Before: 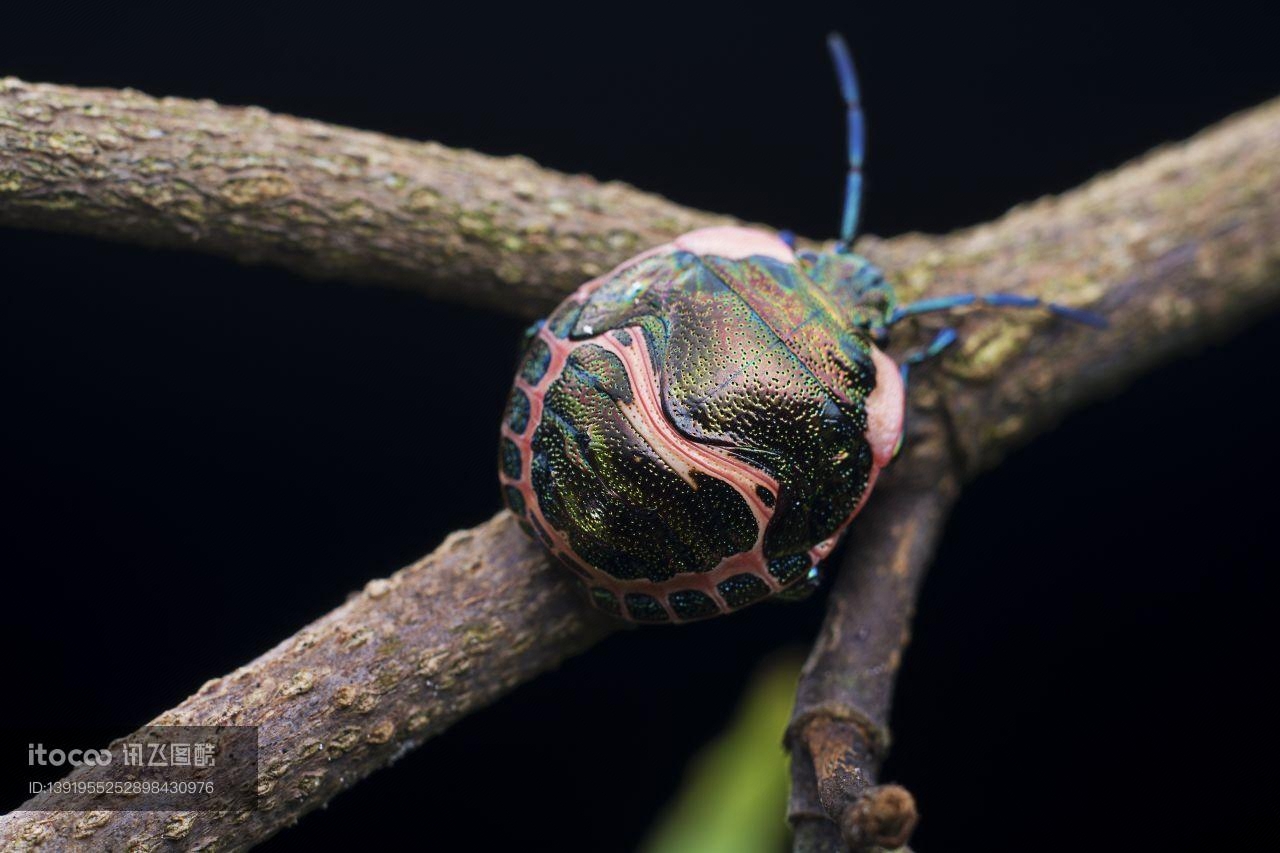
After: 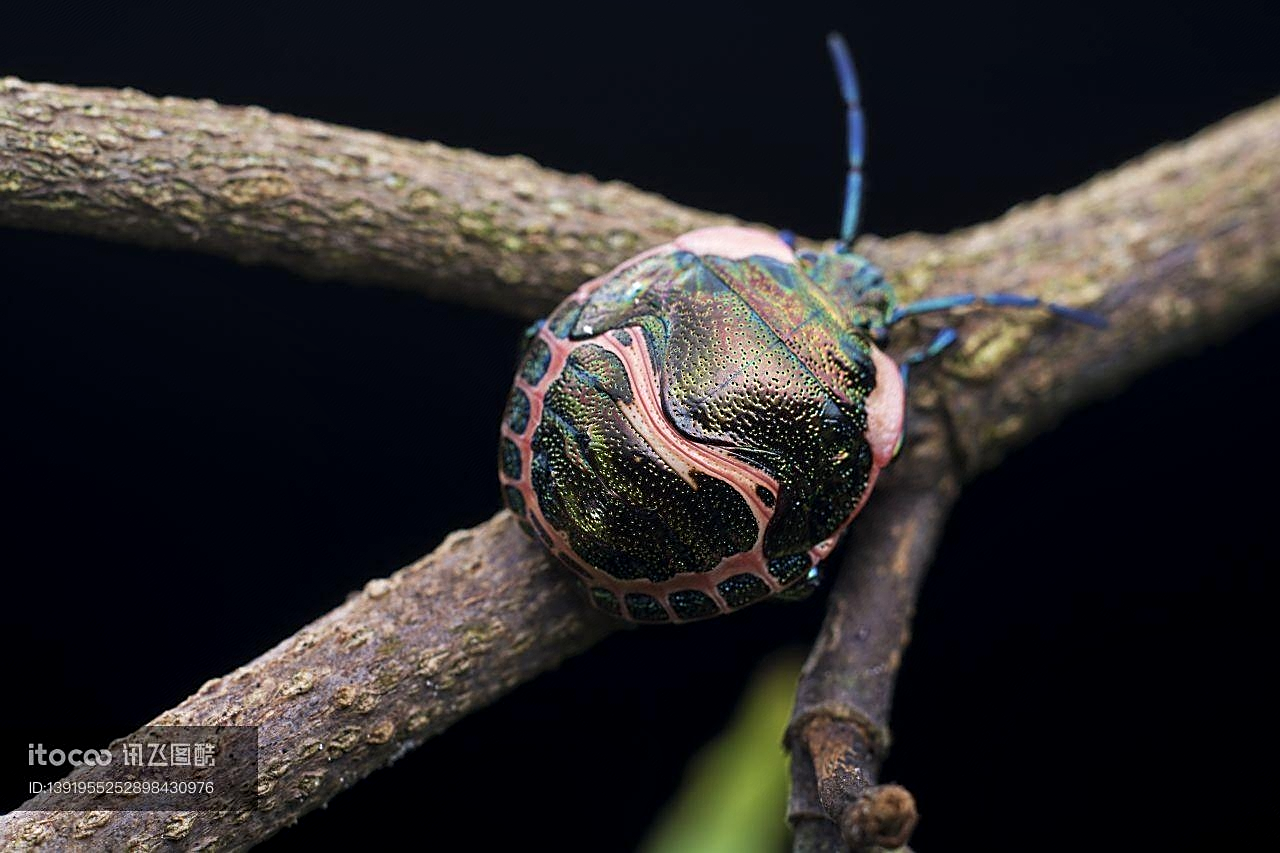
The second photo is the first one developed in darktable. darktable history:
local contrast: highlights 104%, shadows 102%, detail 119%, midtone range 0.2
sharpen: on, module defaults
